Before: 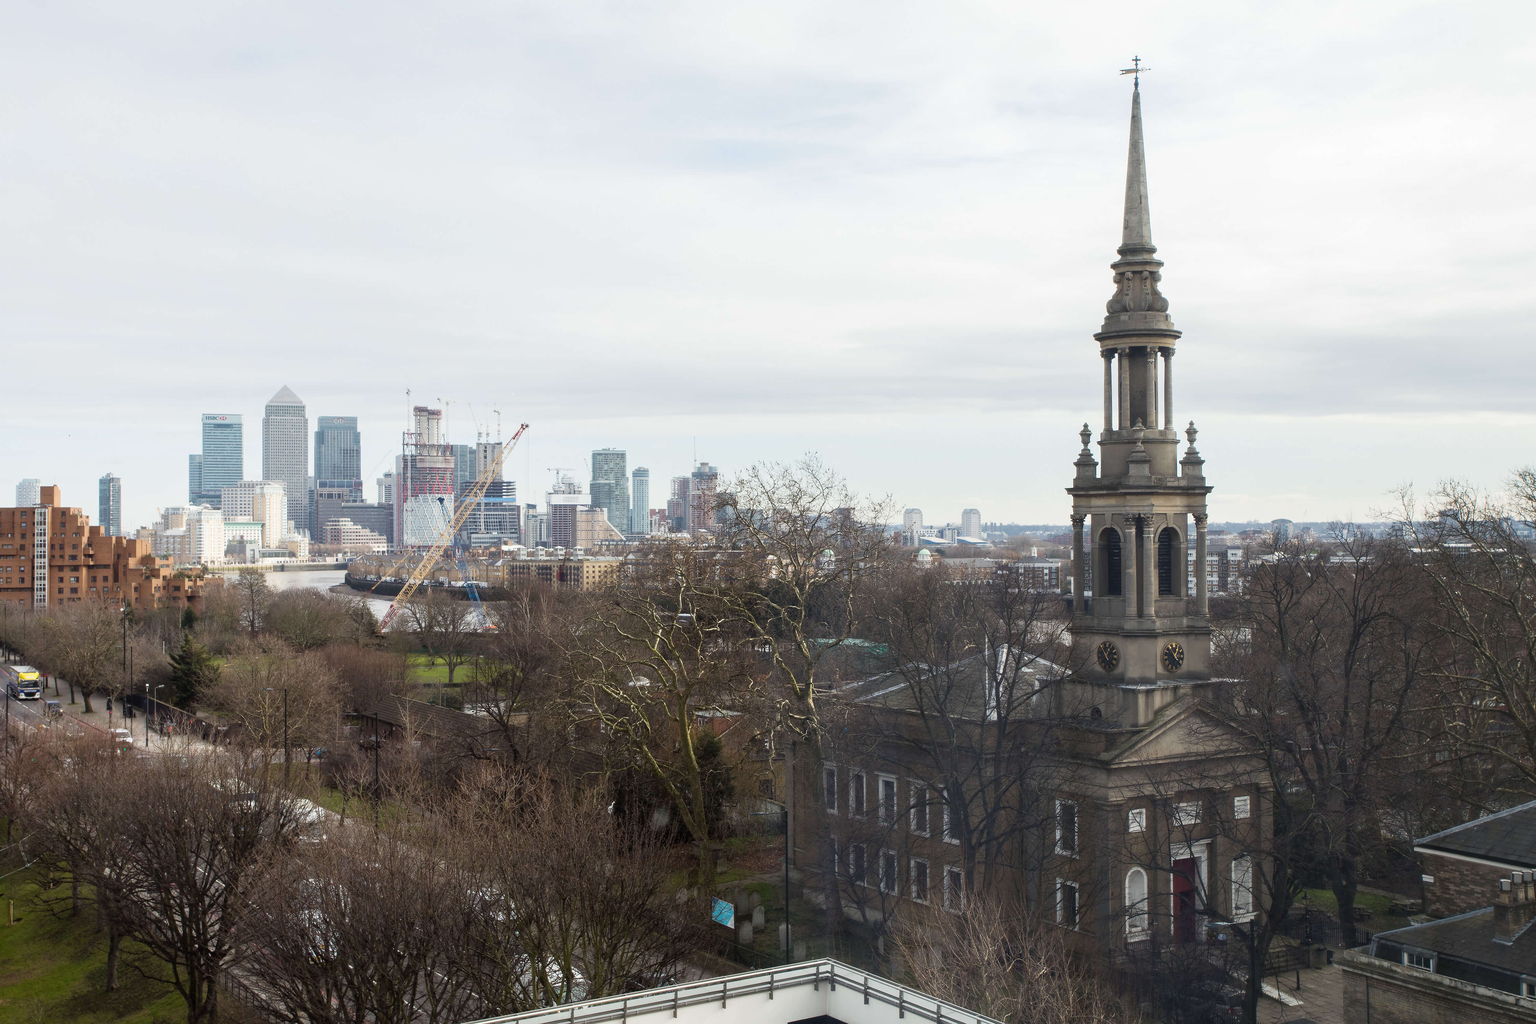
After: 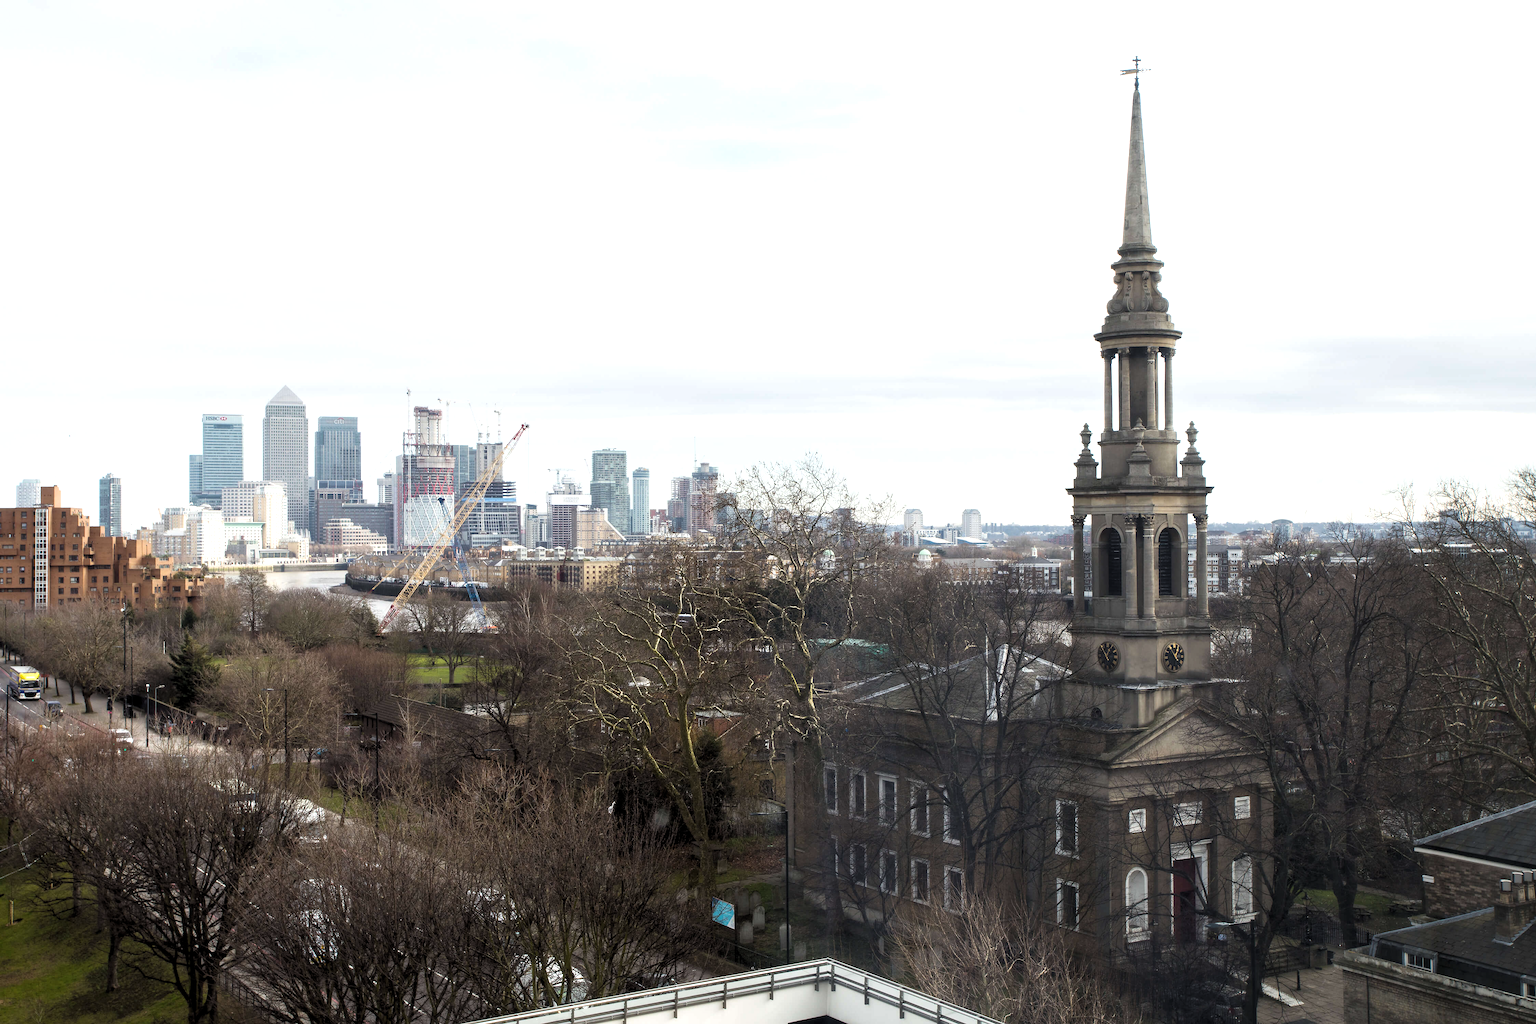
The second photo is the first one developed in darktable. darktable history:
color contrast: green-magenta contrast 0.96
levels: levels [0.055, 0.477, 0.9]
